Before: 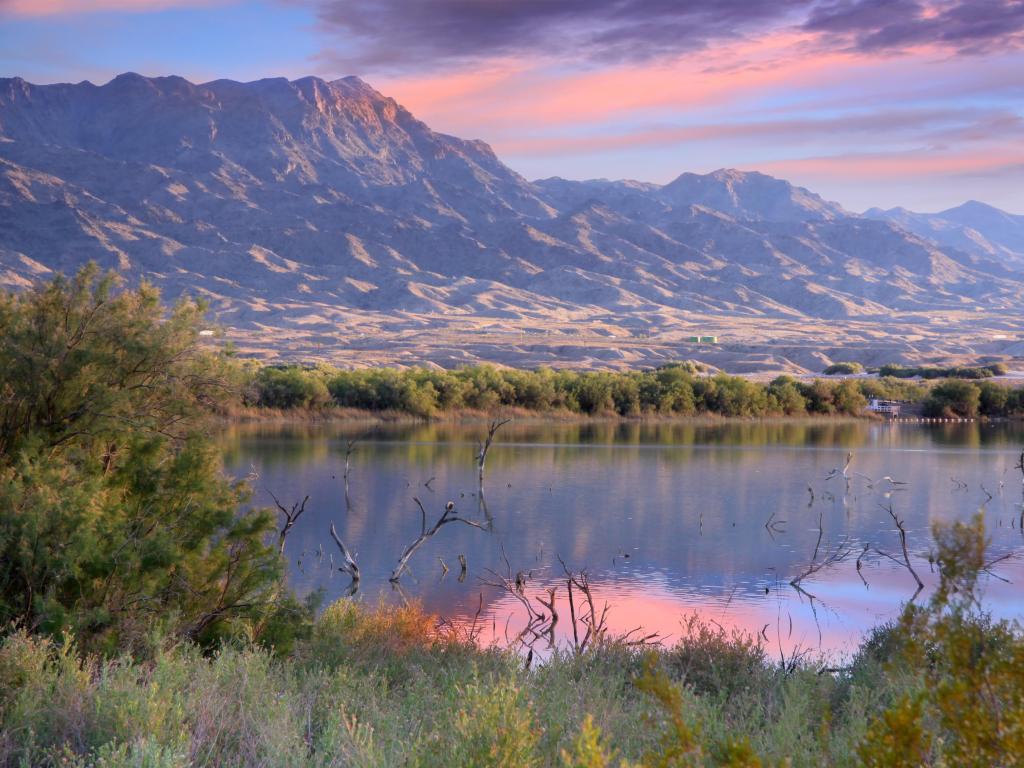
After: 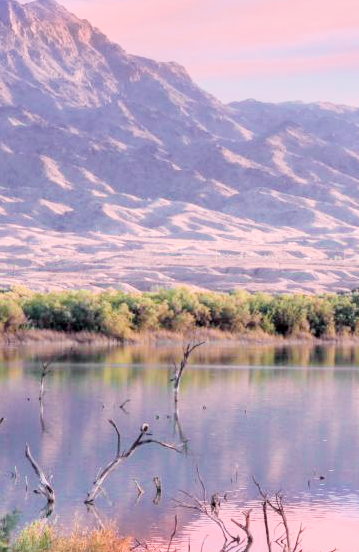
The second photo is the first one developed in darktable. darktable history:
tone curve: curves: ch0 [(0, 0) (0.822, 0.825) (0.994, 0.955)]; ch1 [(0, 0) (0.226, 0.261) (0.383, 0.397) (0.46, 0.46) (0.498, 0.501) (0.524, 0.543) (0.578, 0.575) (1, 1)]; ch2 [(0, 0) (0.438, 0.456) (0.5, 0.495) (0.547, 0.515) (0.597, 0.58) (0.629, 0.603) (1, 1)], color space Lab, independent channels, preserve colors none
crop and rotate: left 29.8%, top 10.273%, right 35.099%, bottom 17.735%
exposure: black level correction 0, exposure 1.299 EV, compensate highlight preservation false
filmic rgb: black relative exposure -7.65 EV, white relative exposure 4.56 EV, hardness 3.61
local contrast: detail 130%
